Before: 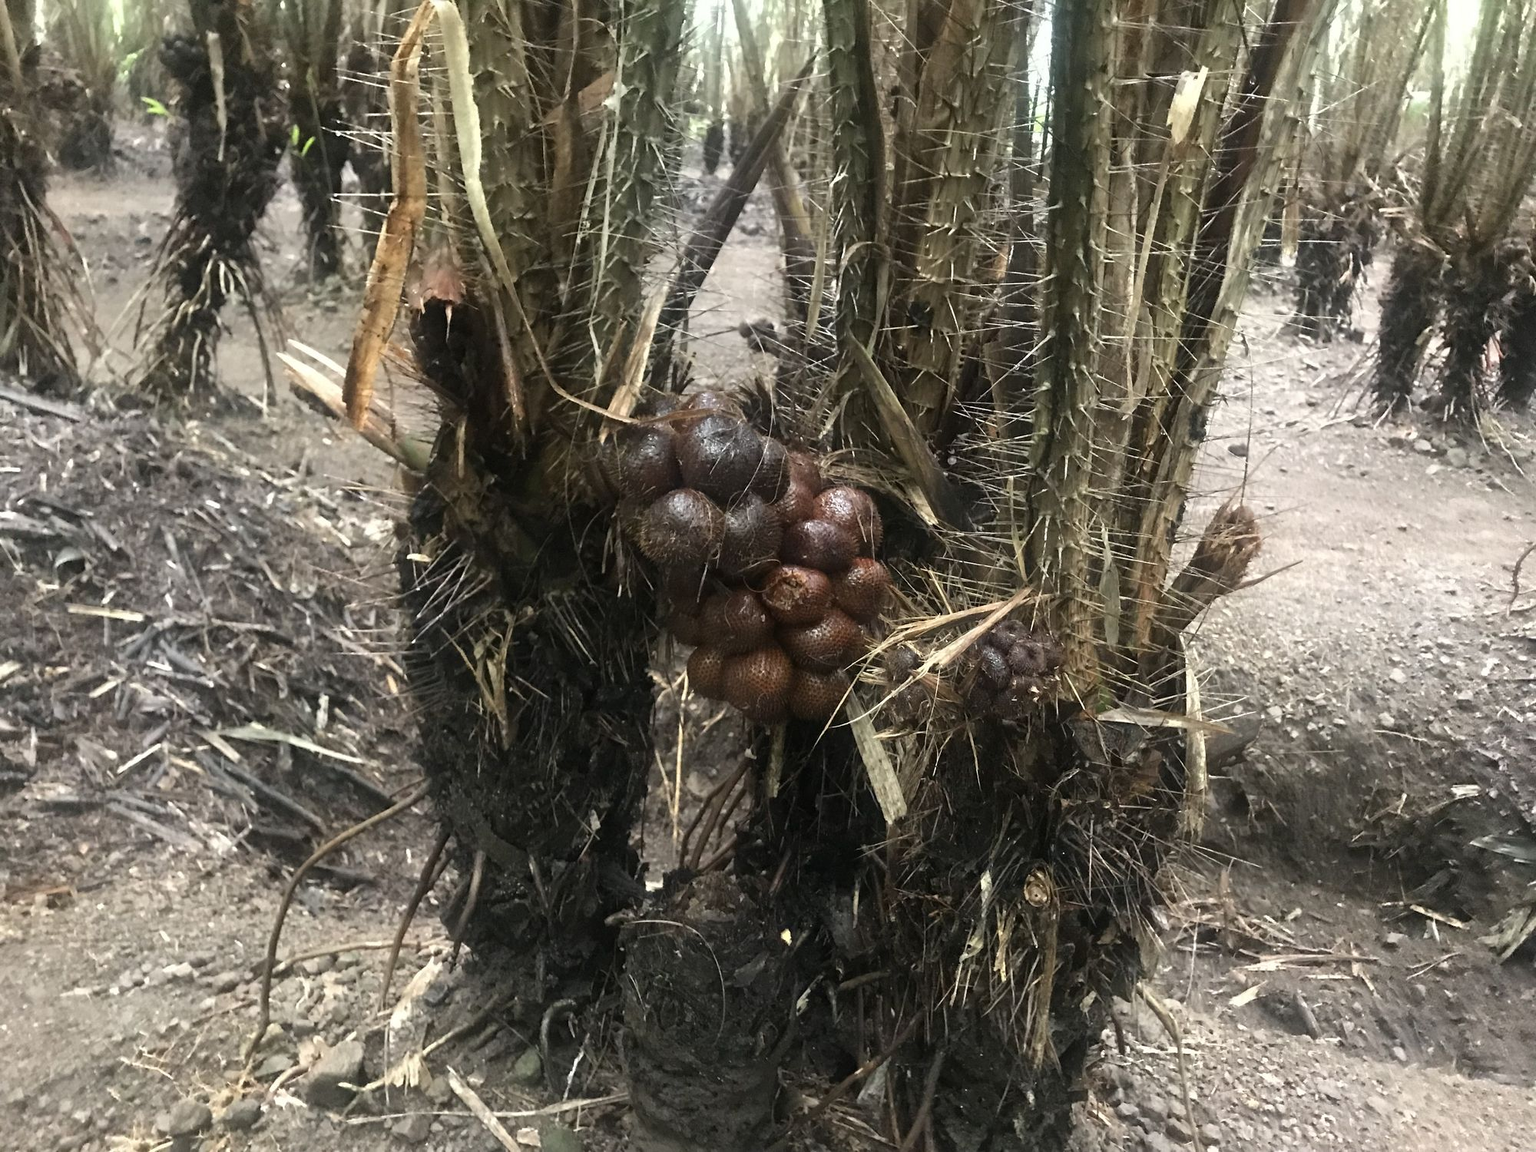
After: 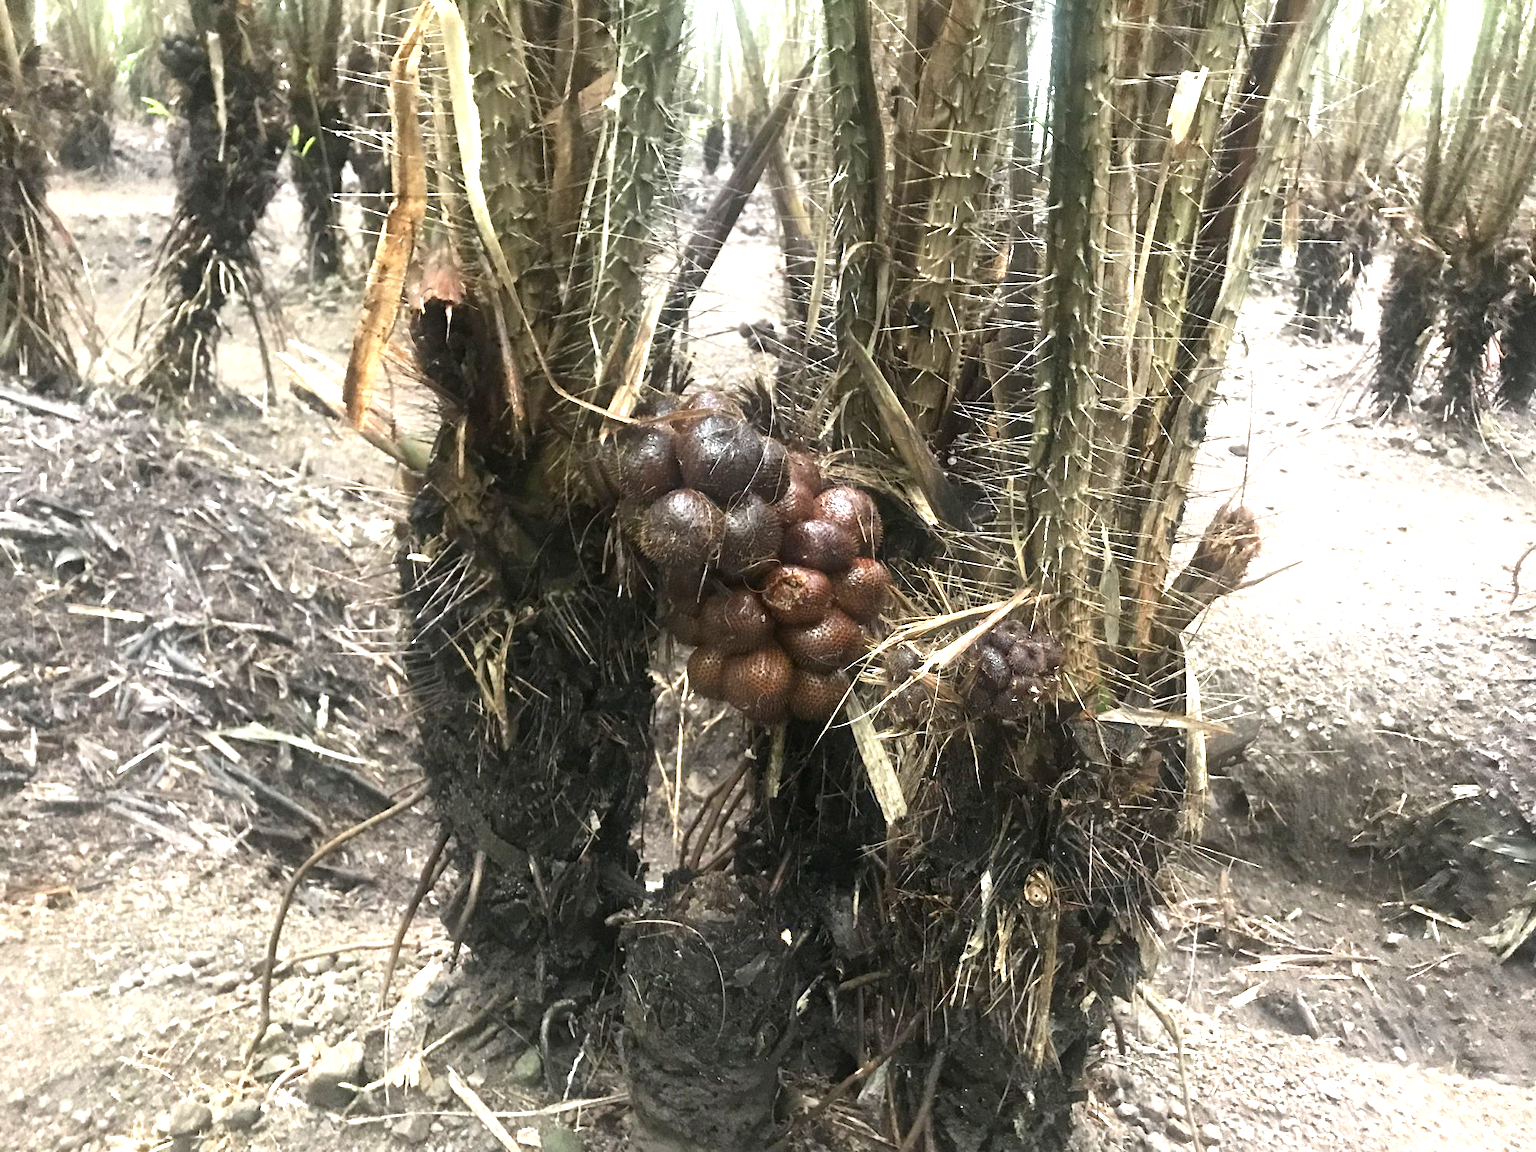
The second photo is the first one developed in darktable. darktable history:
exposure: black level correction 0.001, exposure 1.039 EV, compensate highlight preservation false
